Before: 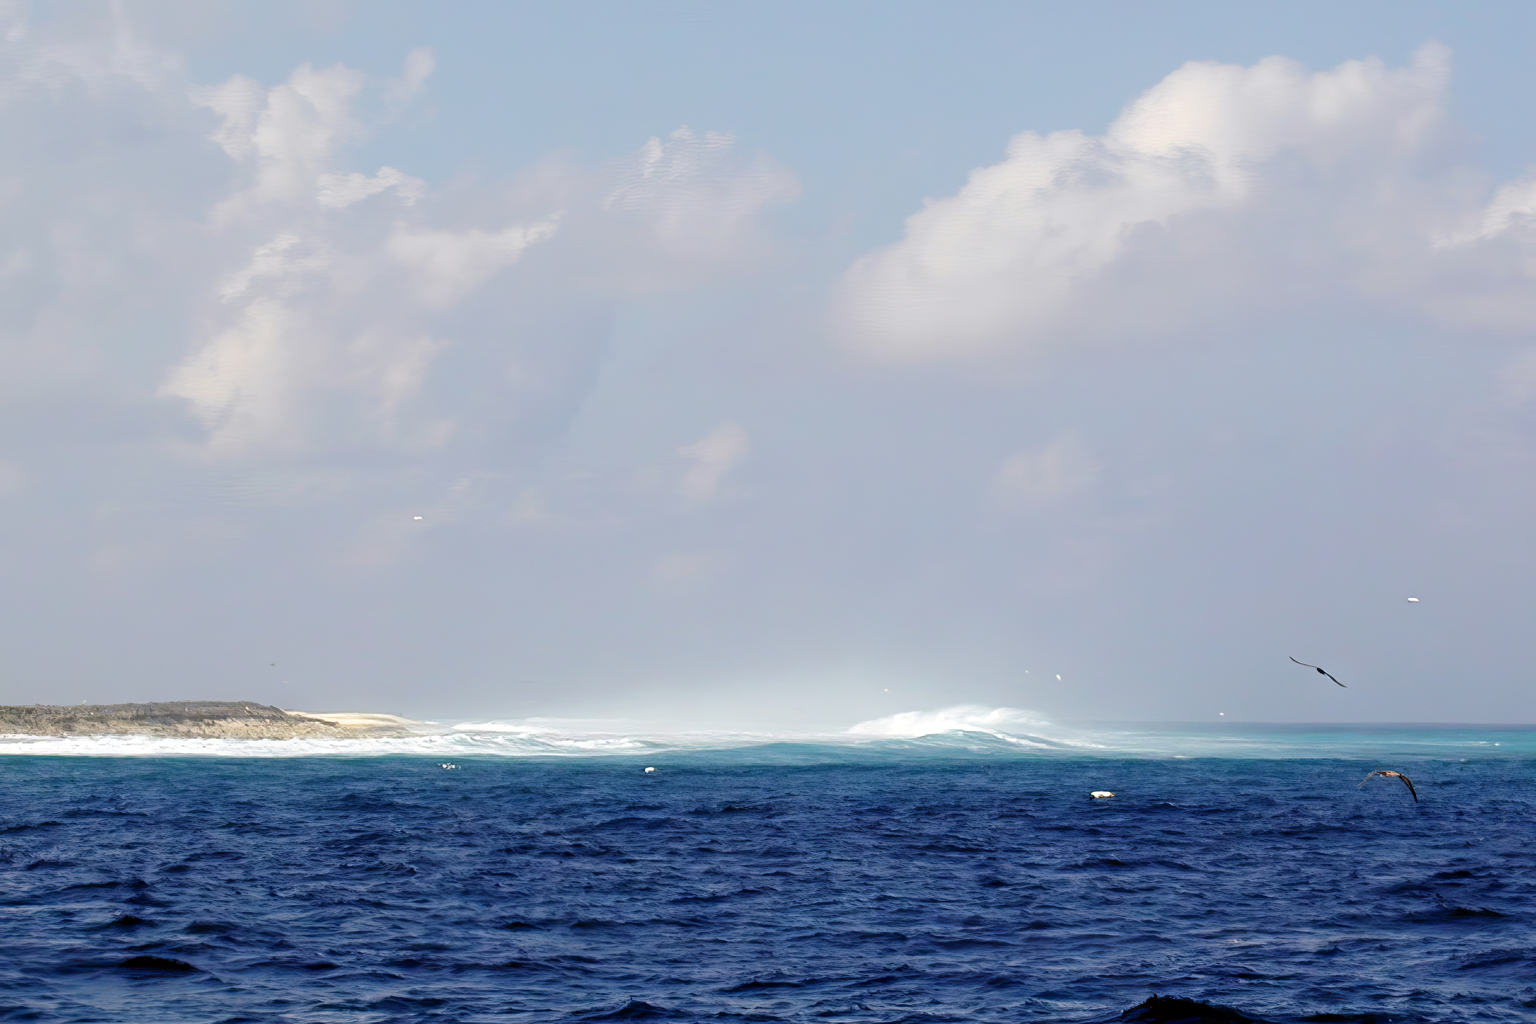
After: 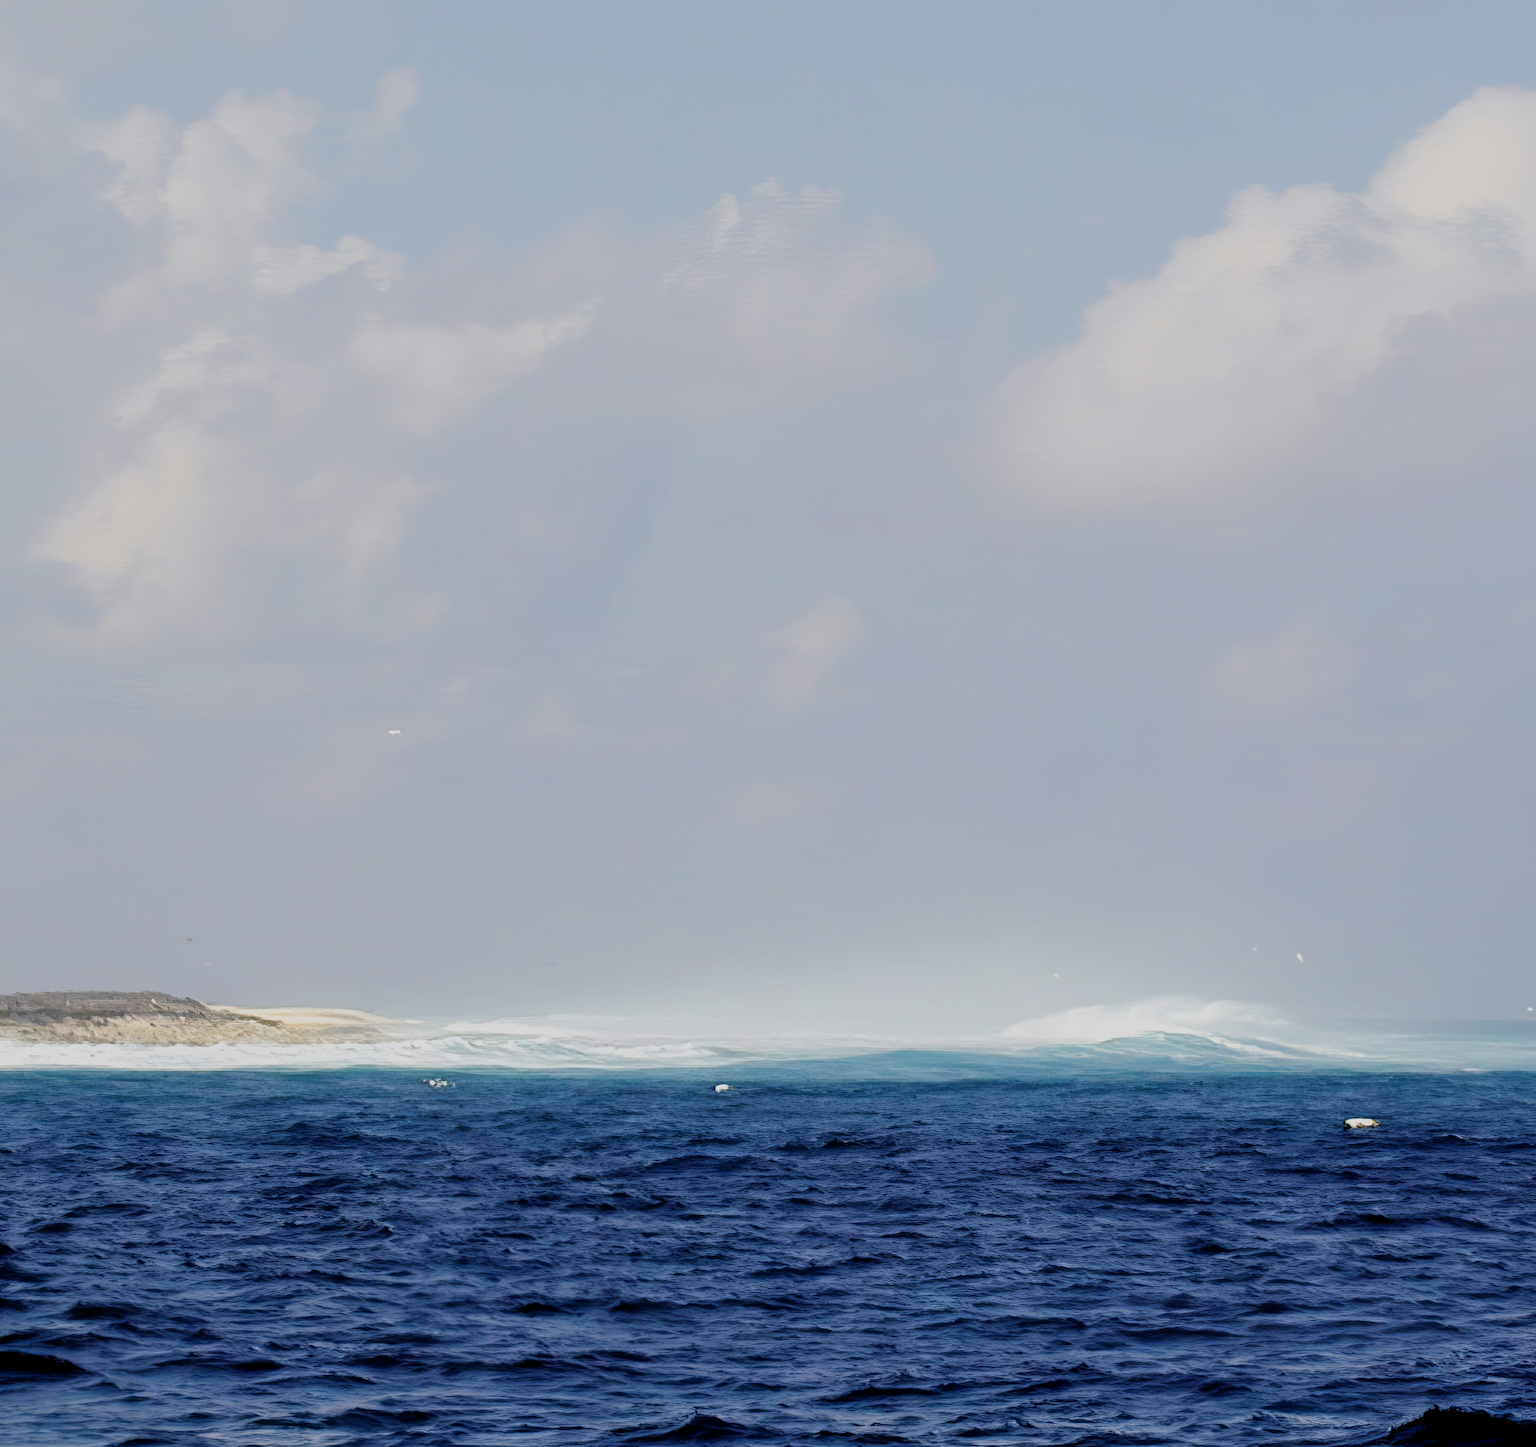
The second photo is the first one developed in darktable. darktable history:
crop and rotate: left 9.061%, right 20.142%
filmic rgb: black relative exposure -7.65 EV, white relative exposure 4.56 EV, hardness 3.61, contrast 1.05
